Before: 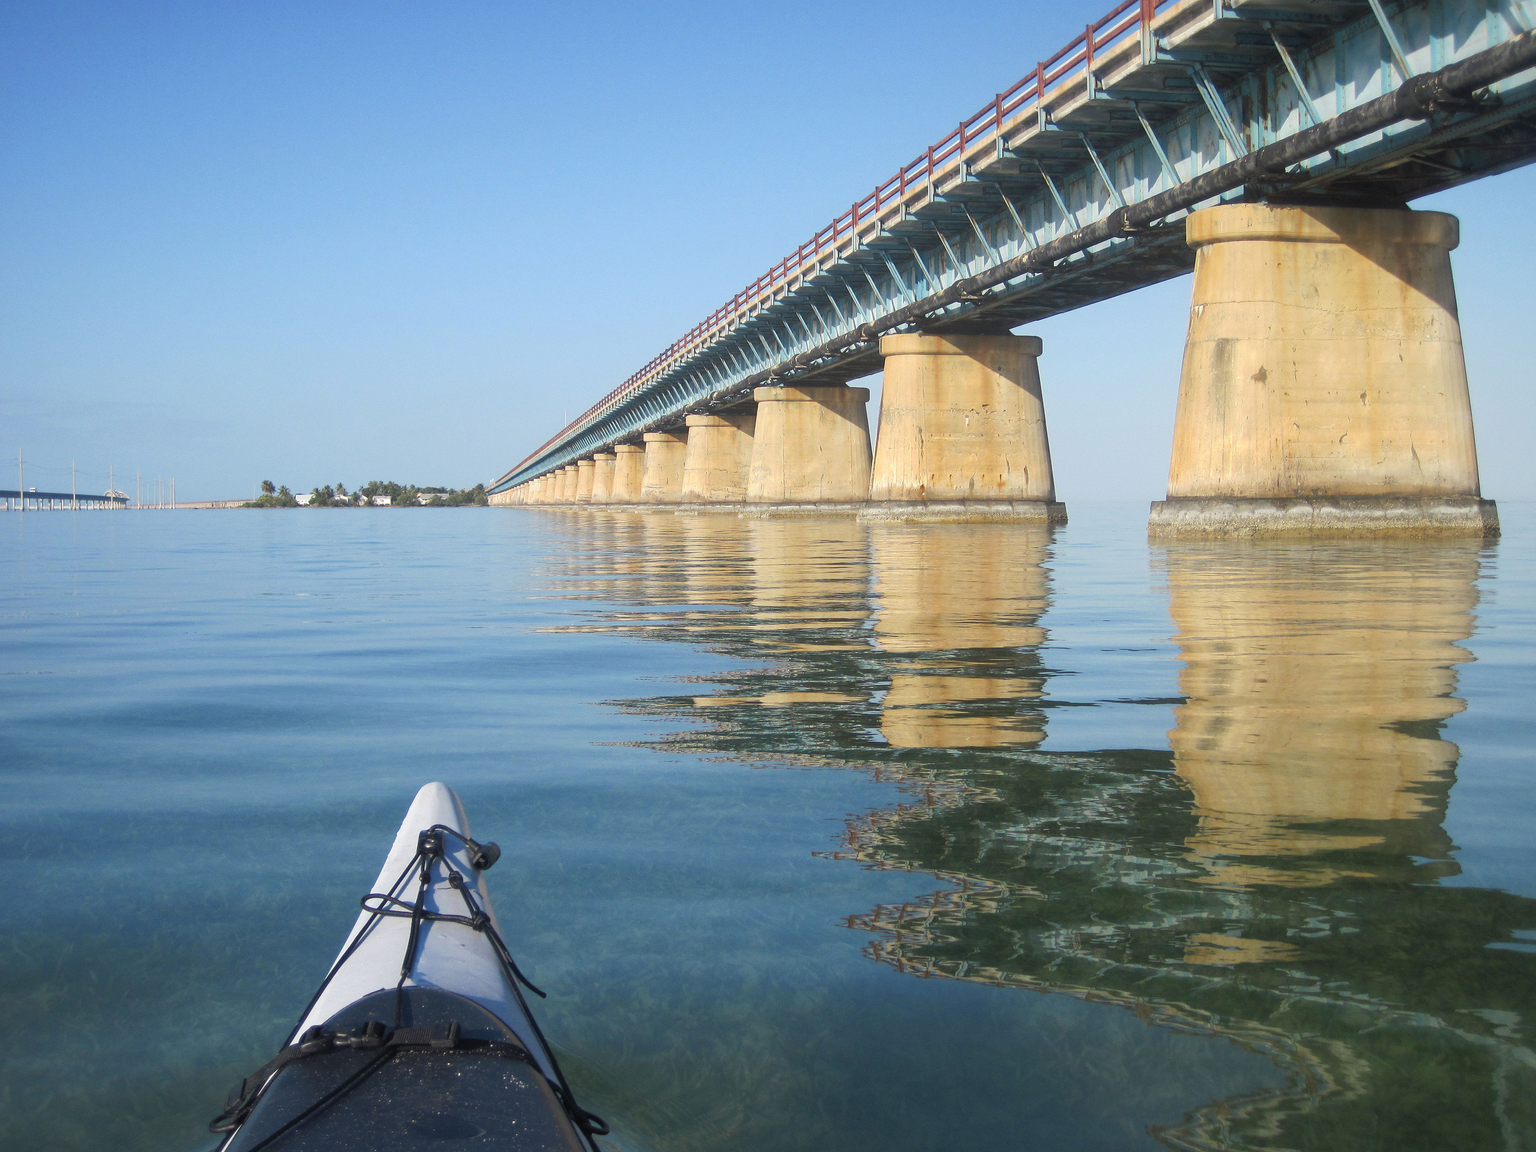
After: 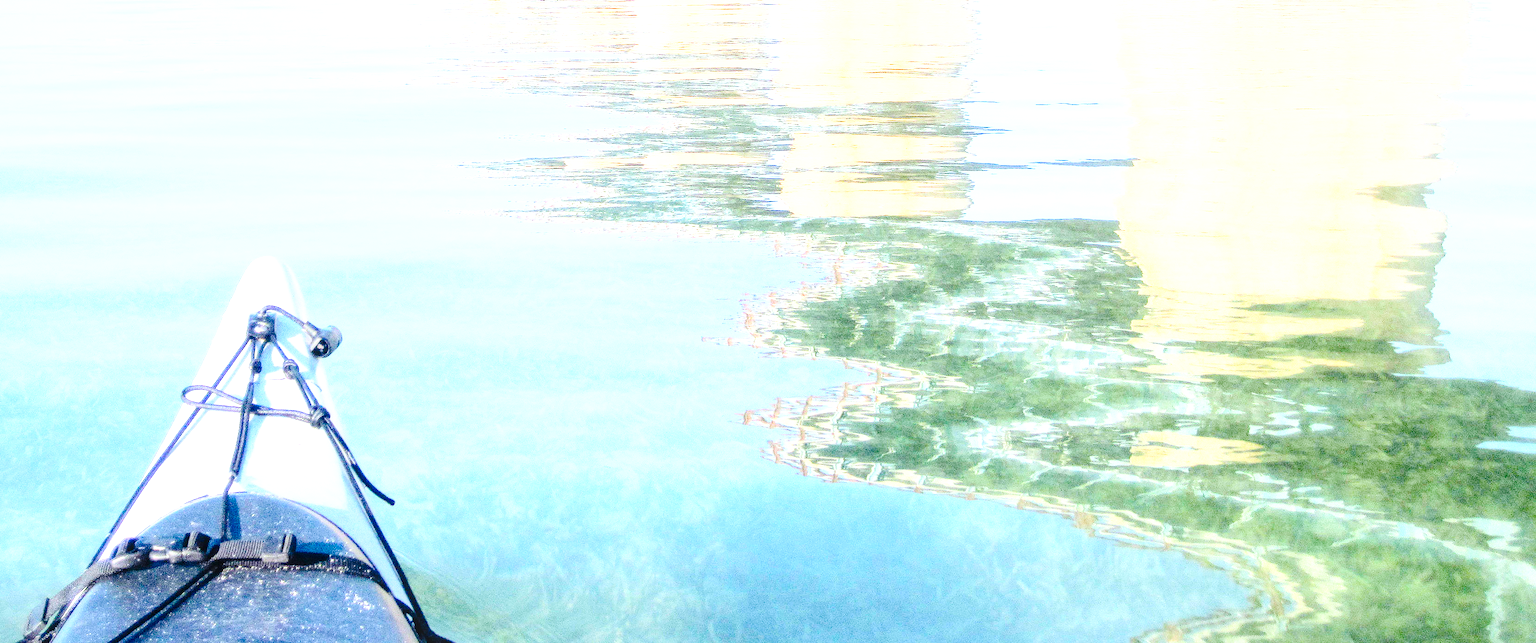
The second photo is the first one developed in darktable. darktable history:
local contrast: on, module defaults
color balance rgb: highlights gain › luminance 16.653%, highlights gain › chroma 2.908%, highlights gain › hue 259.63°, global offset › luminance 1.994%, perceptual saturation grading › global saturation 26.104%, perceptual saturation grading › highlights -28.866%, perceptual saturation grading › mid-tones 15.522%, perceptual saturation grading › shadows 34.453%, global vibrance 20%
crop and rotate: left 13.304%, top 48.639%, bottom 2.935%
contrast brightness saturation: contrast 0.324, brightness -0.071, saturation 0.173
exposure: black level correction 0, exposure 1.995 EV, compensate highlight preservation false
base curve: curves: ch0 [(0, 0) (0.028, 0.03) (0.121, 0.232) (0.46, 0.748) (0.859, 0.968) (1, 1)], preserve colors none
tone curve: curves: ch0 [(0, 0) (0.003, 0.007) (0.011, 0.009) (0.025, 0.014) (0.044, 0.022) (0.069, 0.029) (0.1, 0.037) (0.136, 0.052) (0.177, 0.083) (0.224, 0.121) (0.277, 0.177) (0.335, 0.258) (0.399, 0.351) (0.468, 0.454) (0.543, 0.557) (0.623, 0.654) (0.709, 0.744) (0.801, 0.825) (0.898, 0.909) (1, 1)], preserve colors none
